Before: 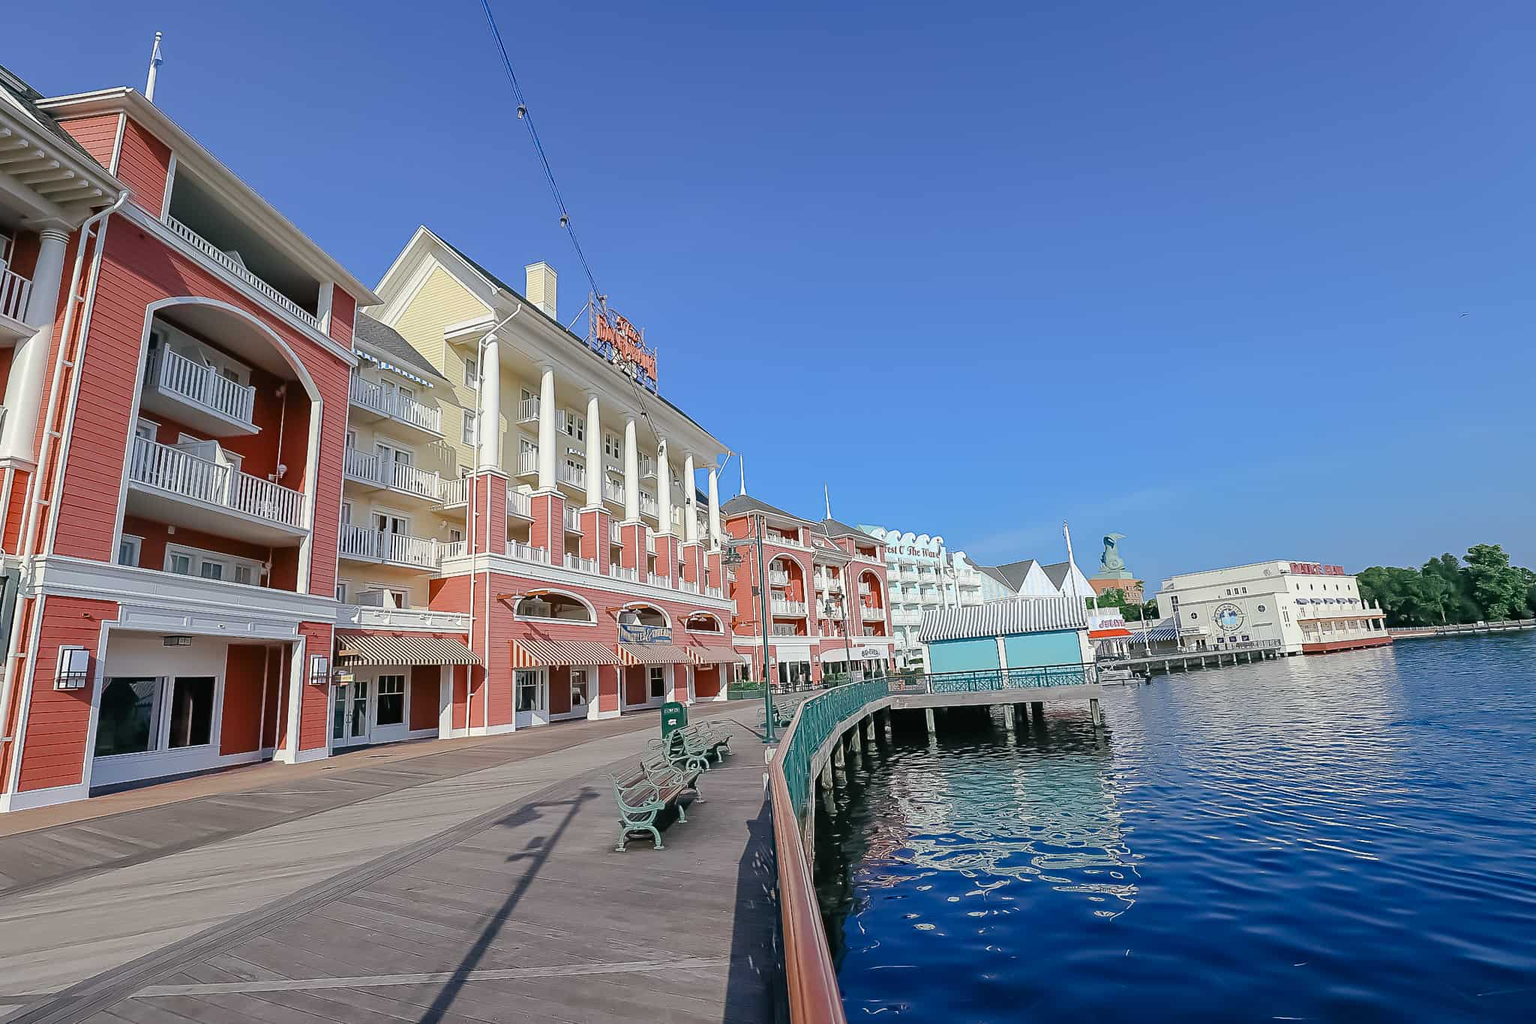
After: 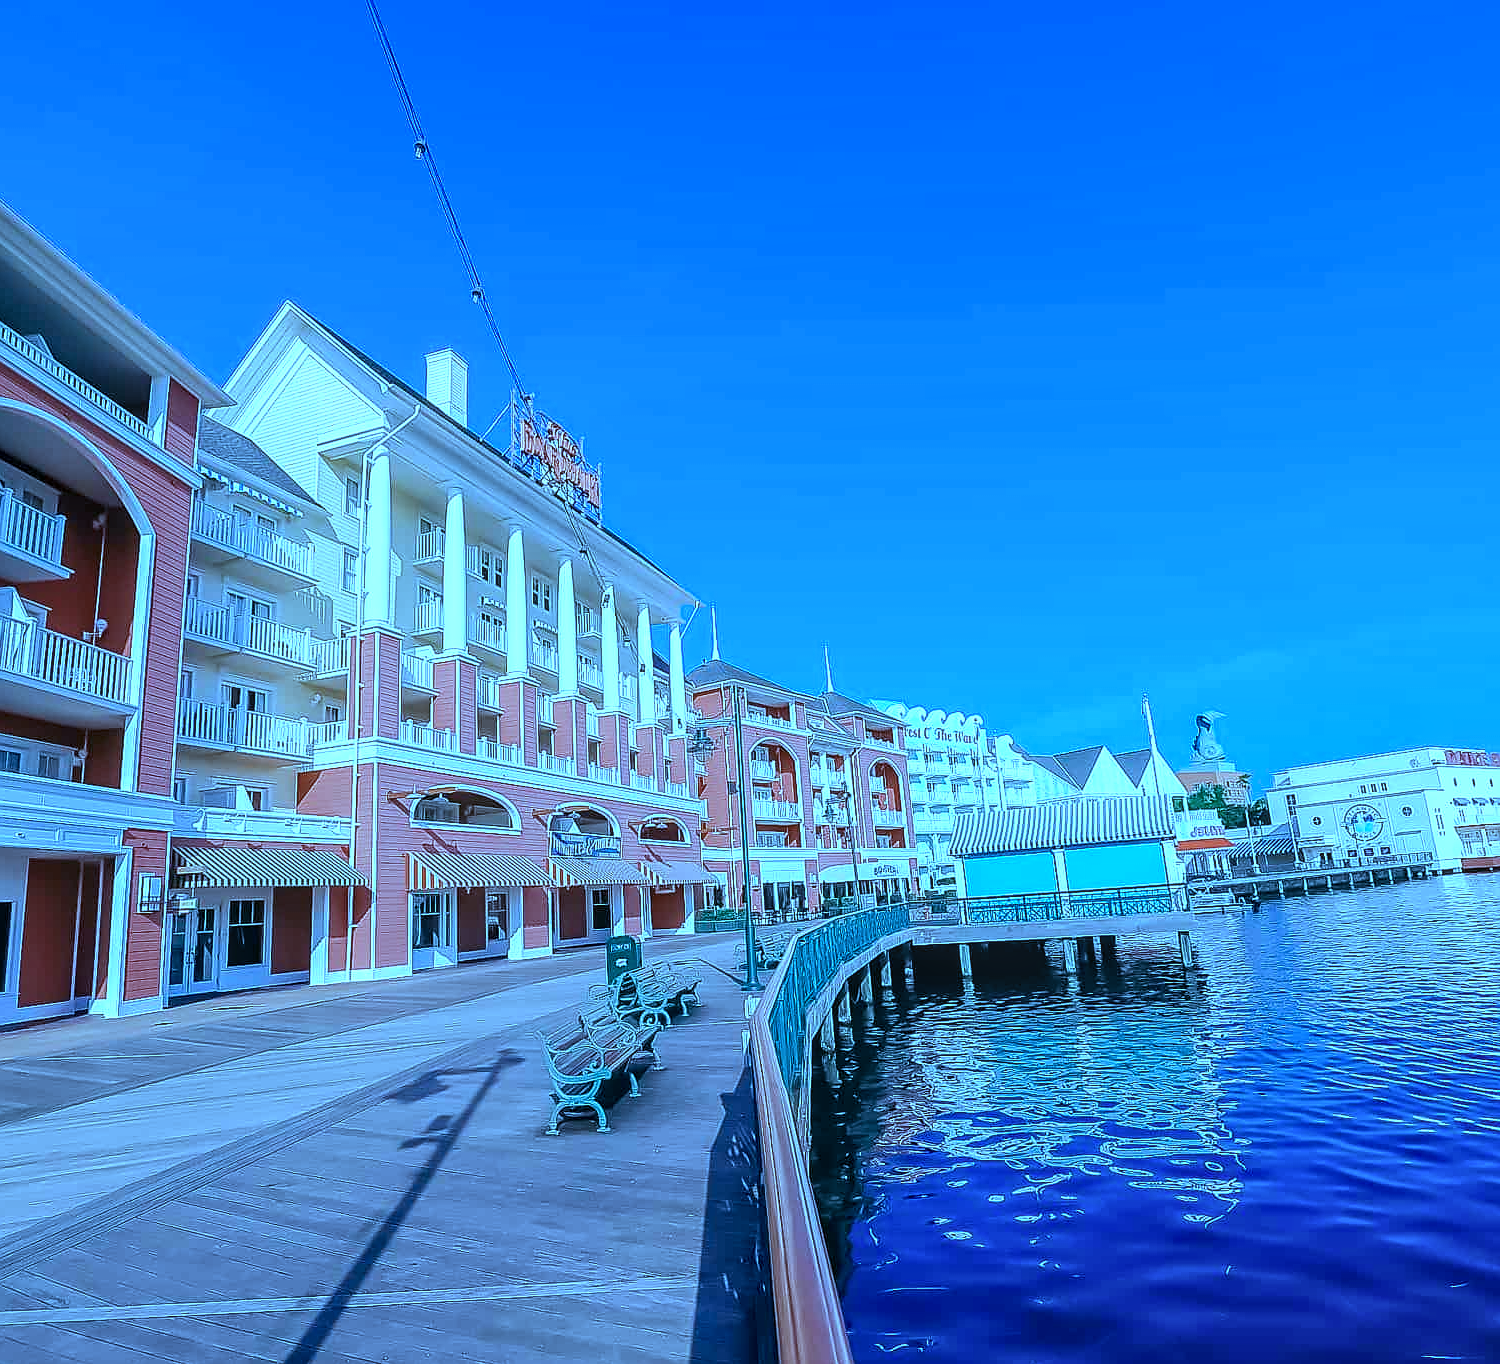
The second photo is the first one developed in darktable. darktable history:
crop: left 13.443%, right 13.31%
color balance: mode lift, gamma, gain (sRGB), lift [0.997, 0.979, 1.021, 1.011], gamma [1, 1.084, 0.916, 0.998], gain [1, 0.87, 1.13, 1.101], contrast 4.55%, contrast fulcrum 38.24%, output saturation 104.09%
color calibration: illuminant as shot in camera, x 0.442, y 0.413, temperature 2903.13 K
sharpen: radius 0.969, amount 0.604
local contrast: on, module defaults
